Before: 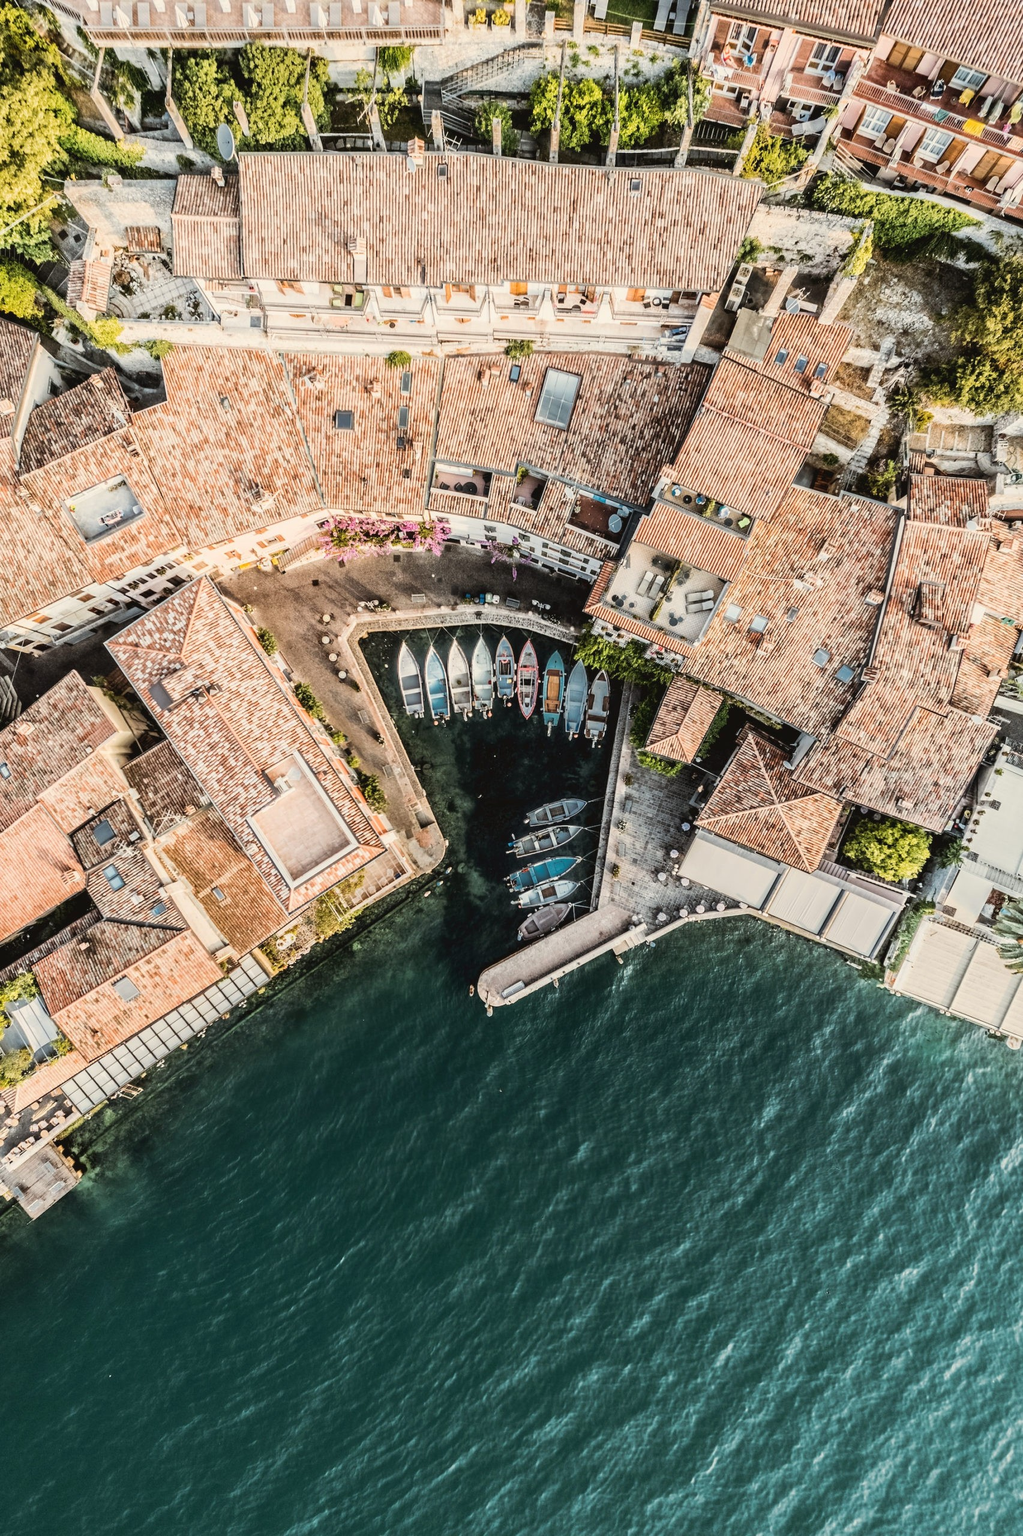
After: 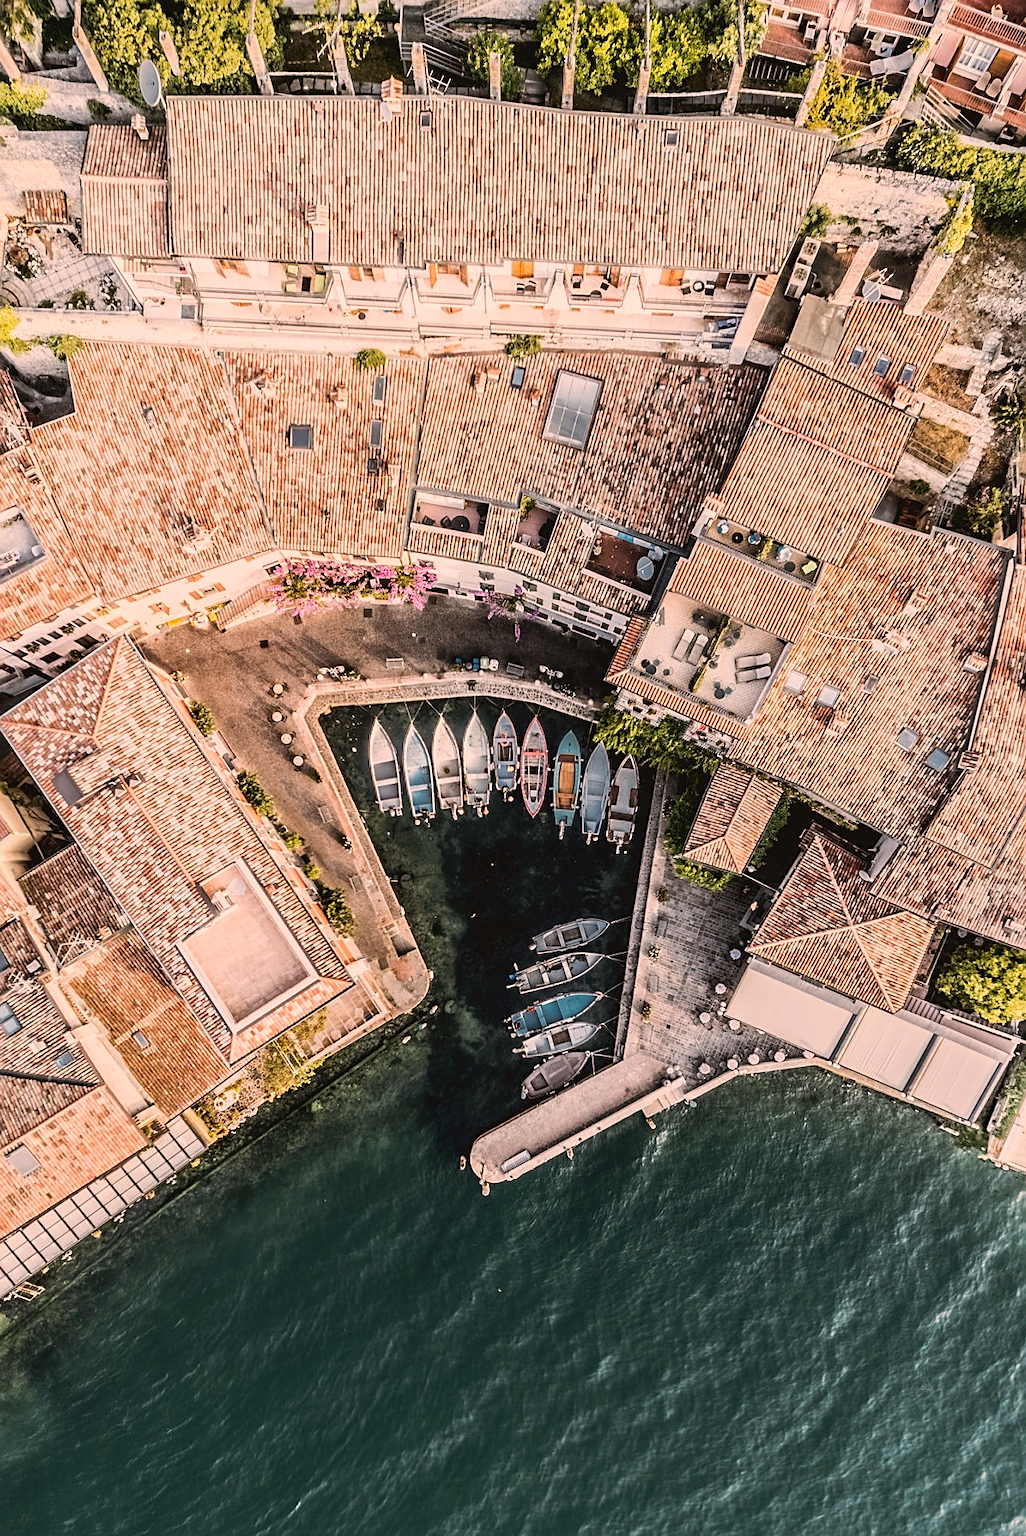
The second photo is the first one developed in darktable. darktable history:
exposure: exposure -0.04 EV, compensate highlight preservation false
color correction: highlights a* 12.96, highlights b* 5.49
crop and rotate: left 10.597%, top 5.016%, right 10.505%, bottom 16.388%
sharpen: on, module defaults
